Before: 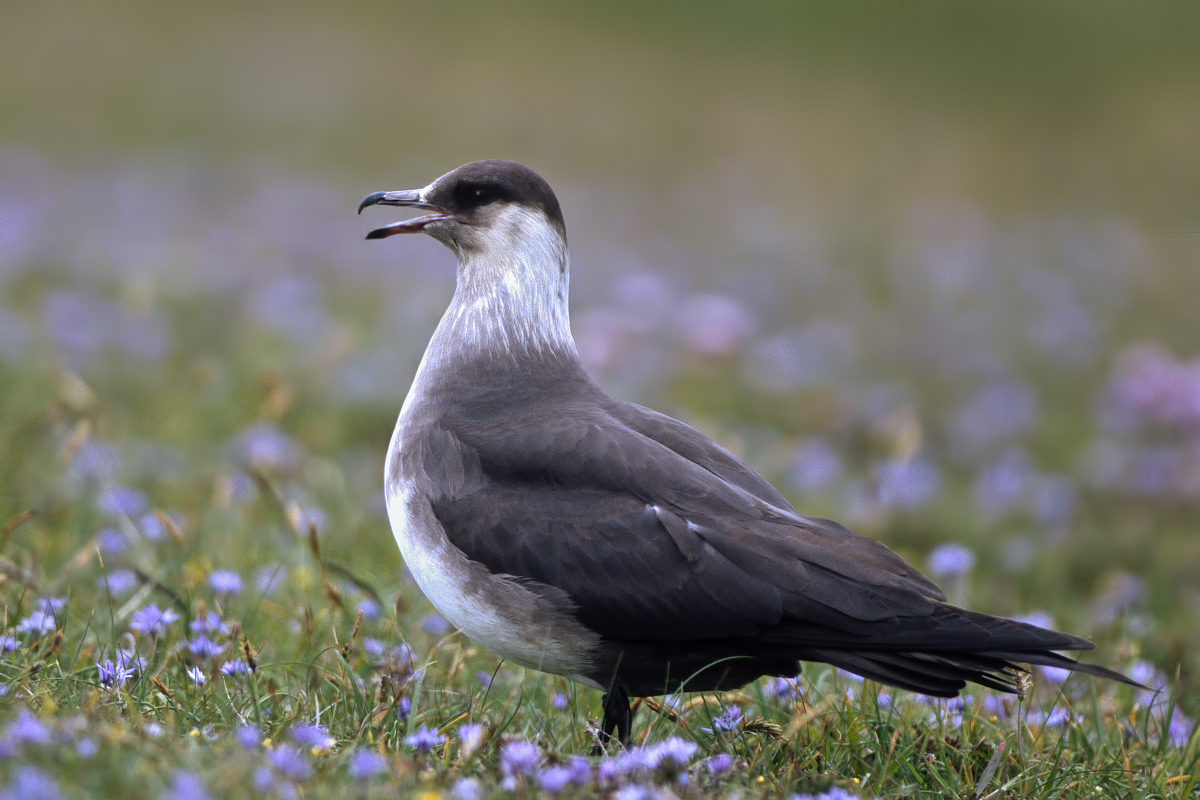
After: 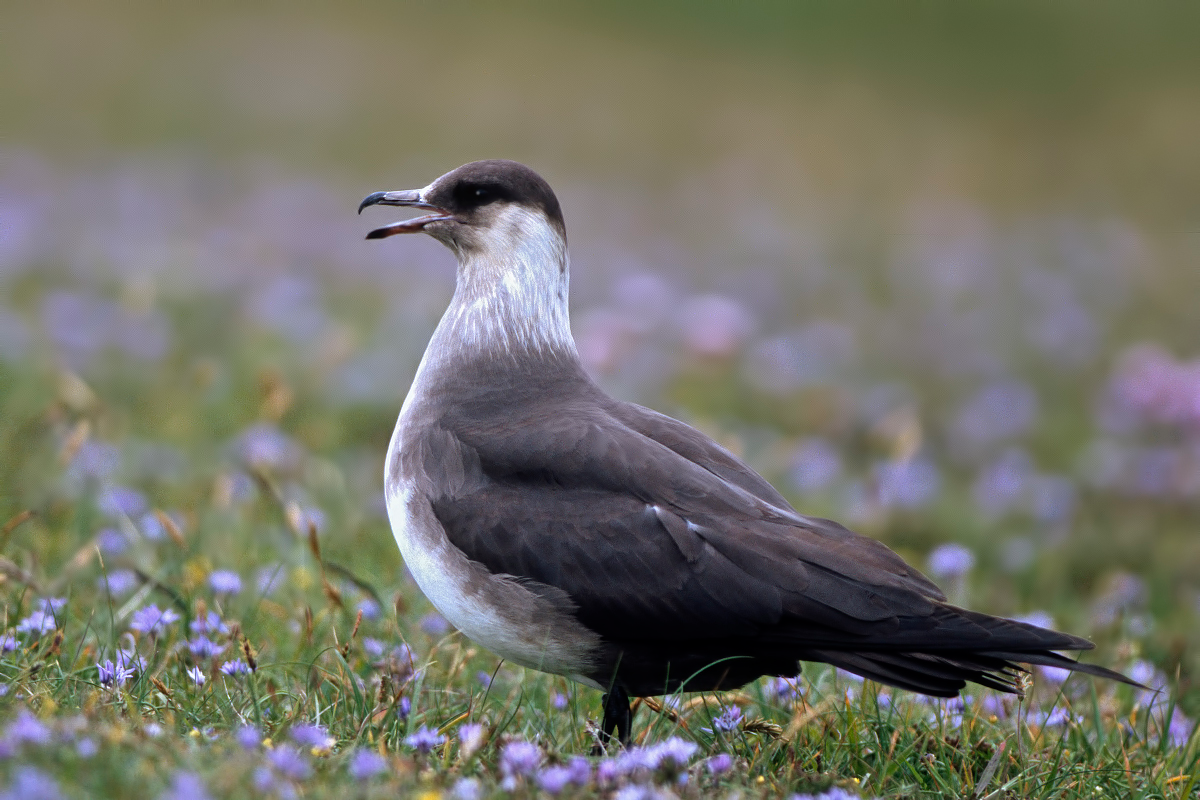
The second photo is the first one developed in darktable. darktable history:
contrast brightness saturation: saturation -0.07
